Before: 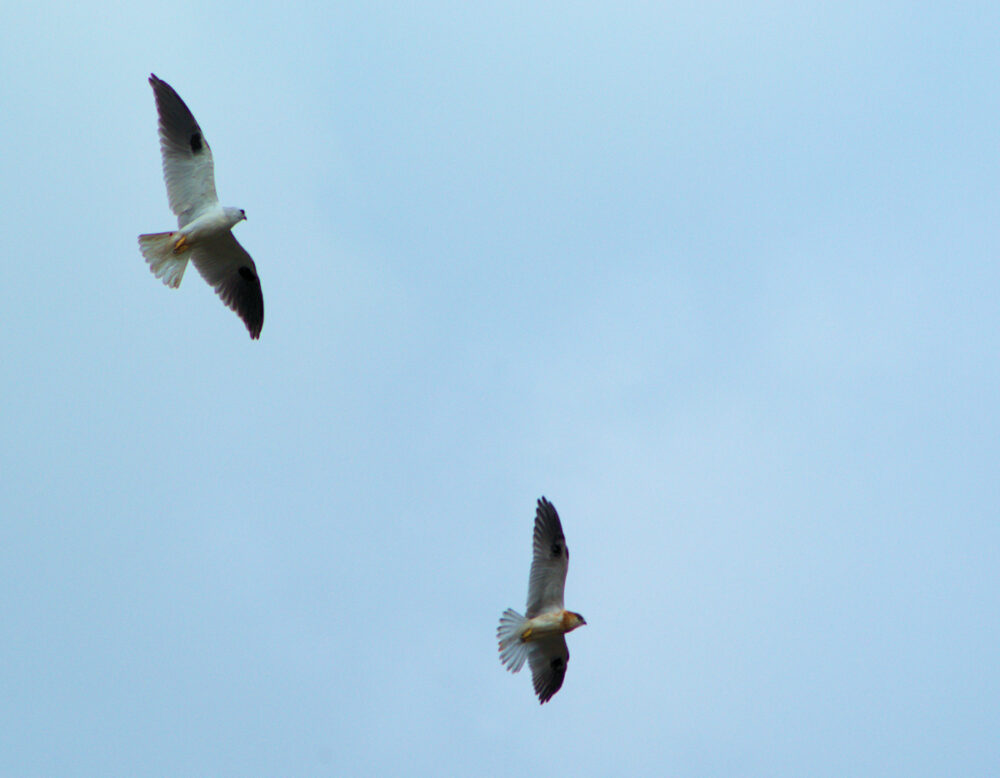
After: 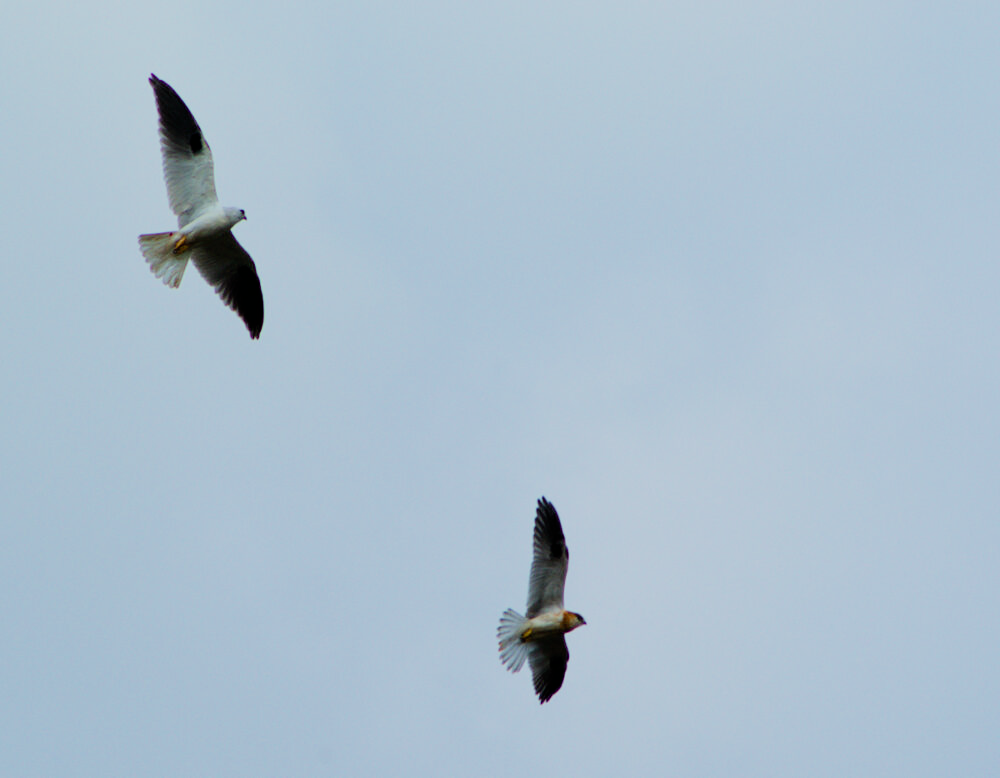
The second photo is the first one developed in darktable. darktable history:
filmic rgb: black relative exposure -5 EV, hardness 2.88, contrast 1.4
color balance rgb: shadows lift › chroma 1%, shadows lift › hue 113°, highlights gain › chroma 0.2%, highlights gain › hue 333°, perceptual saturation grading › global saturation 20%, perceptual saturation grading › highlights -50%, perceptual saturation grading › shadows 25%, contrast -10%
